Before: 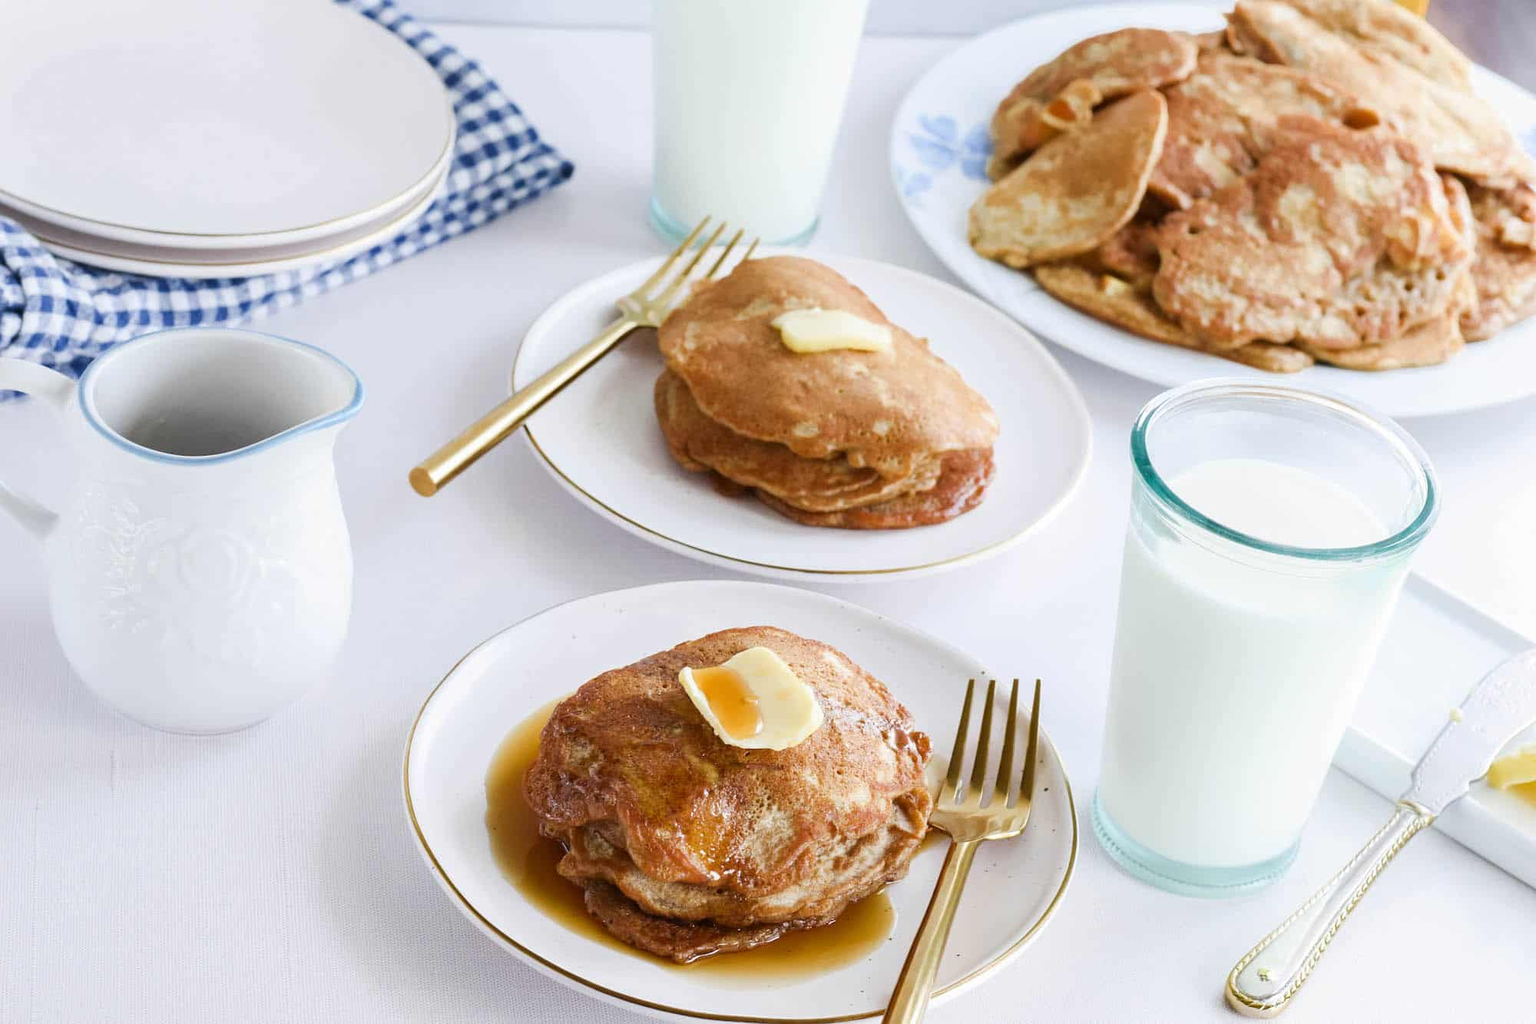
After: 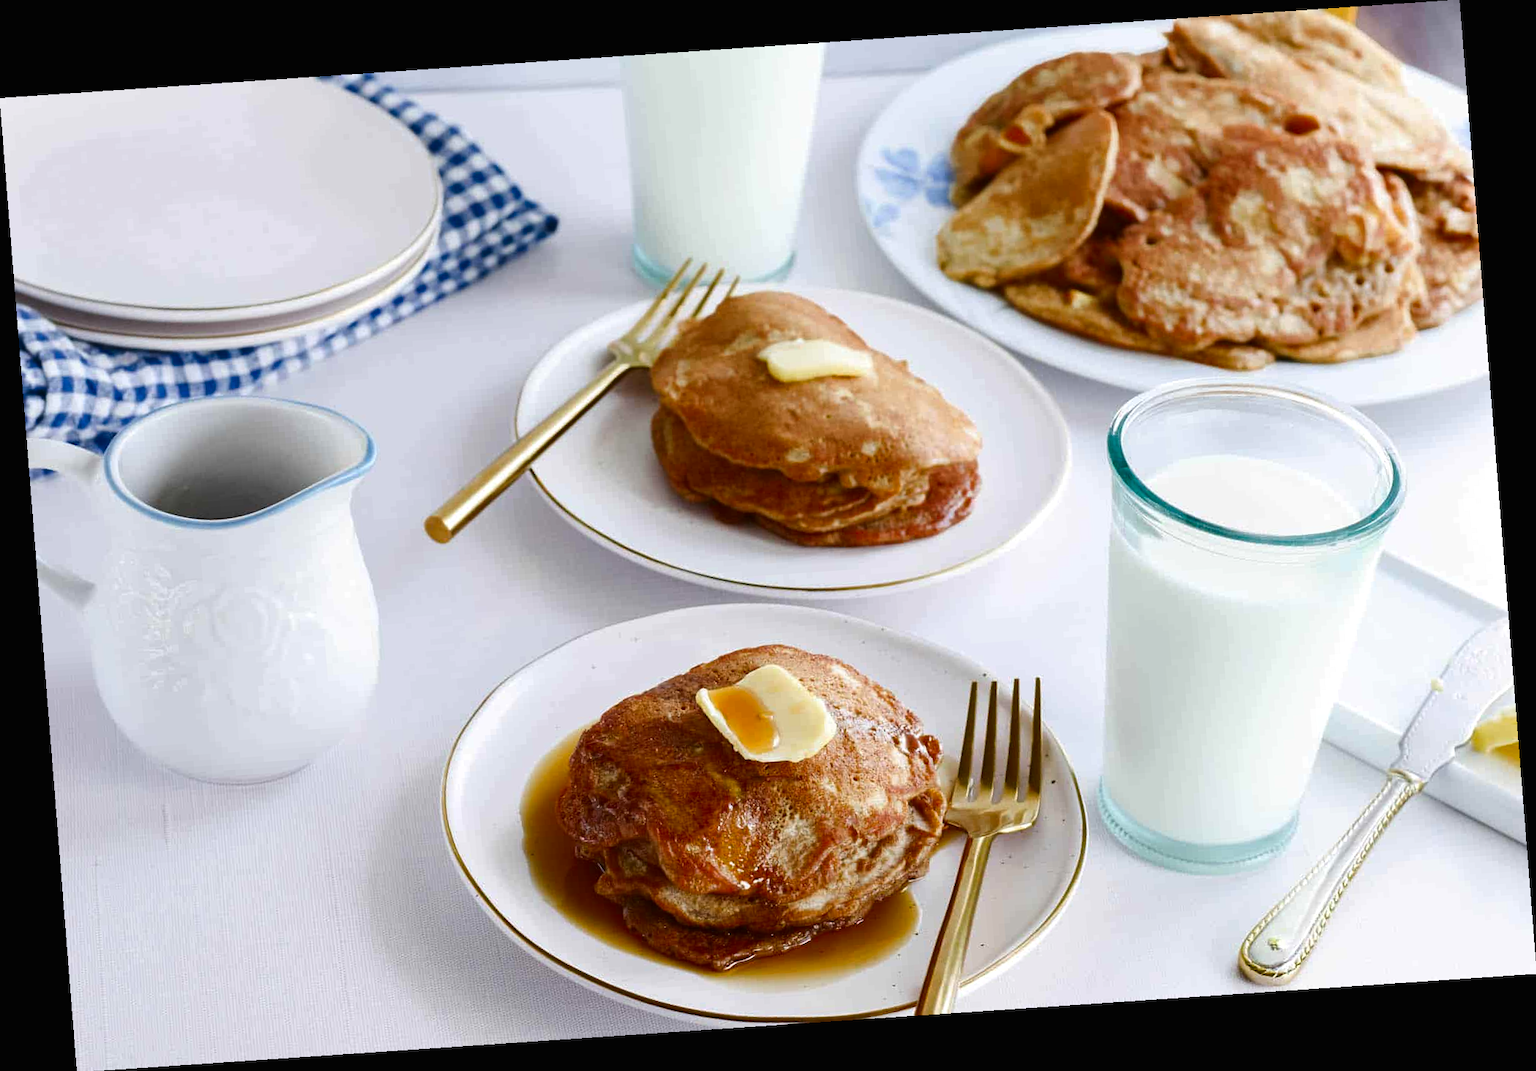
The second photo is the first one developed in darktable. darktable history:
rotate and perspective: rotation -4.2°, shear 0.006, automatic cropping off
contrast brightness saturation: brightness -0.25, saturation 0.2
exposure: black level correction -0.005, exposure 0.054 EV, compensate highlight preservation false
